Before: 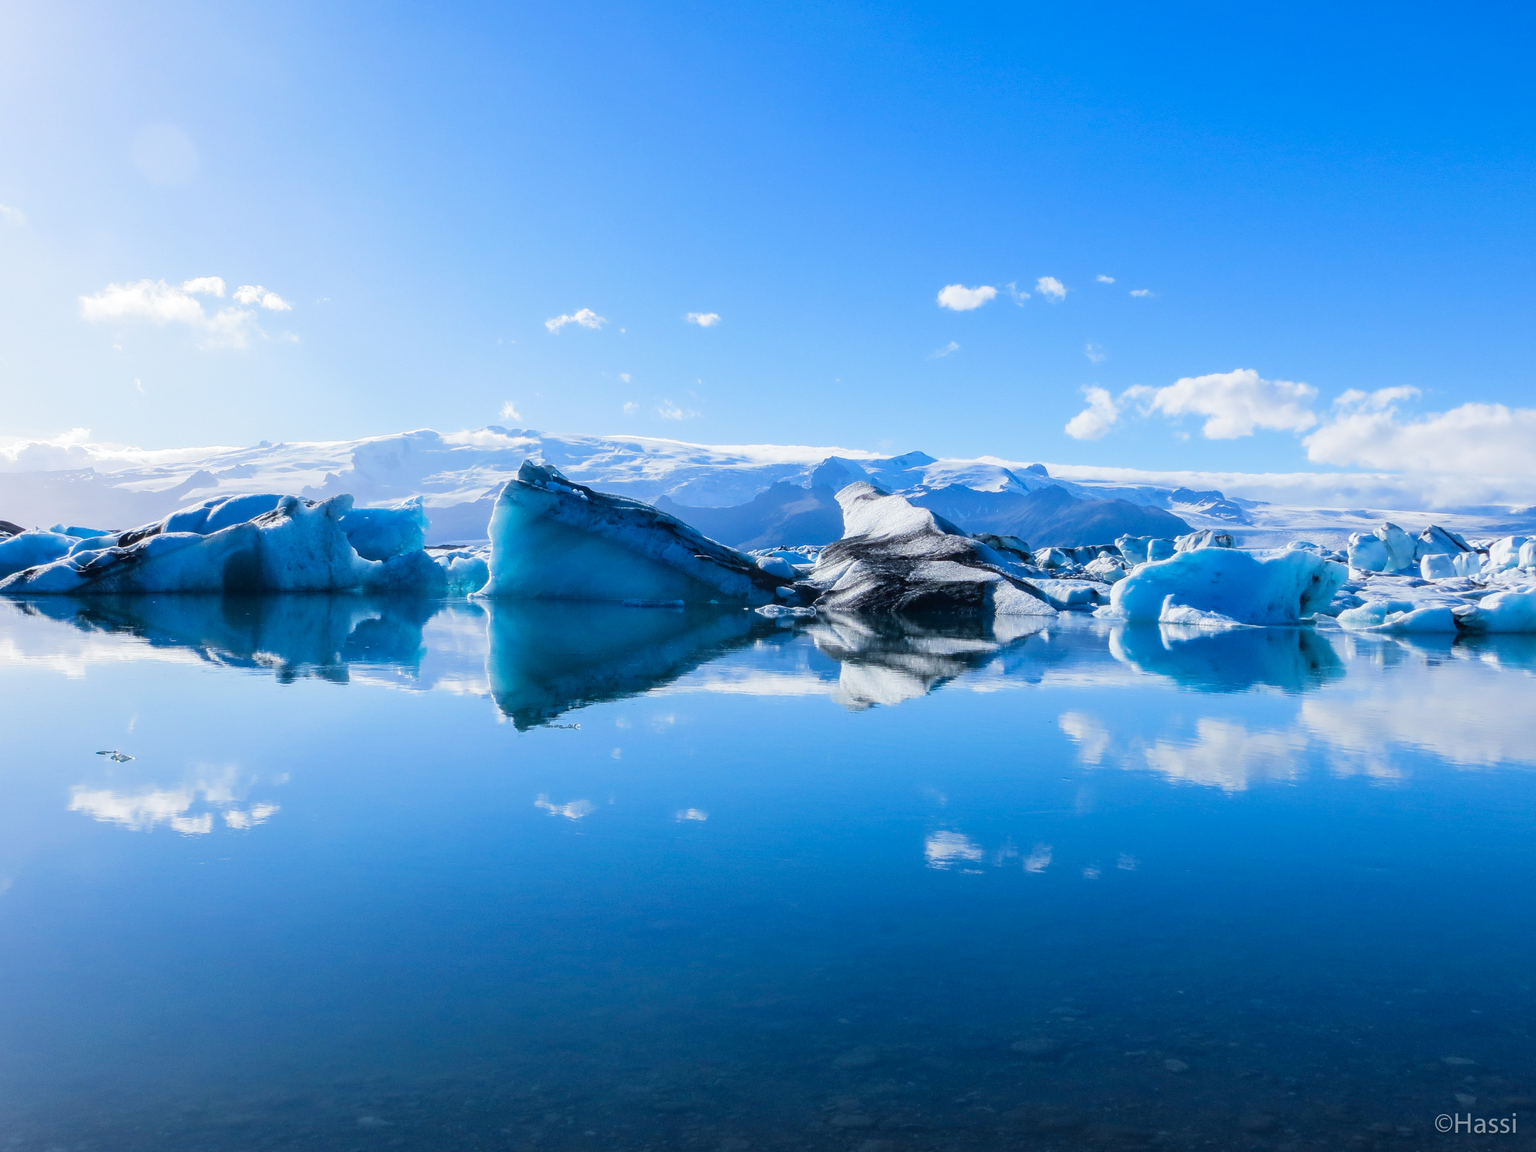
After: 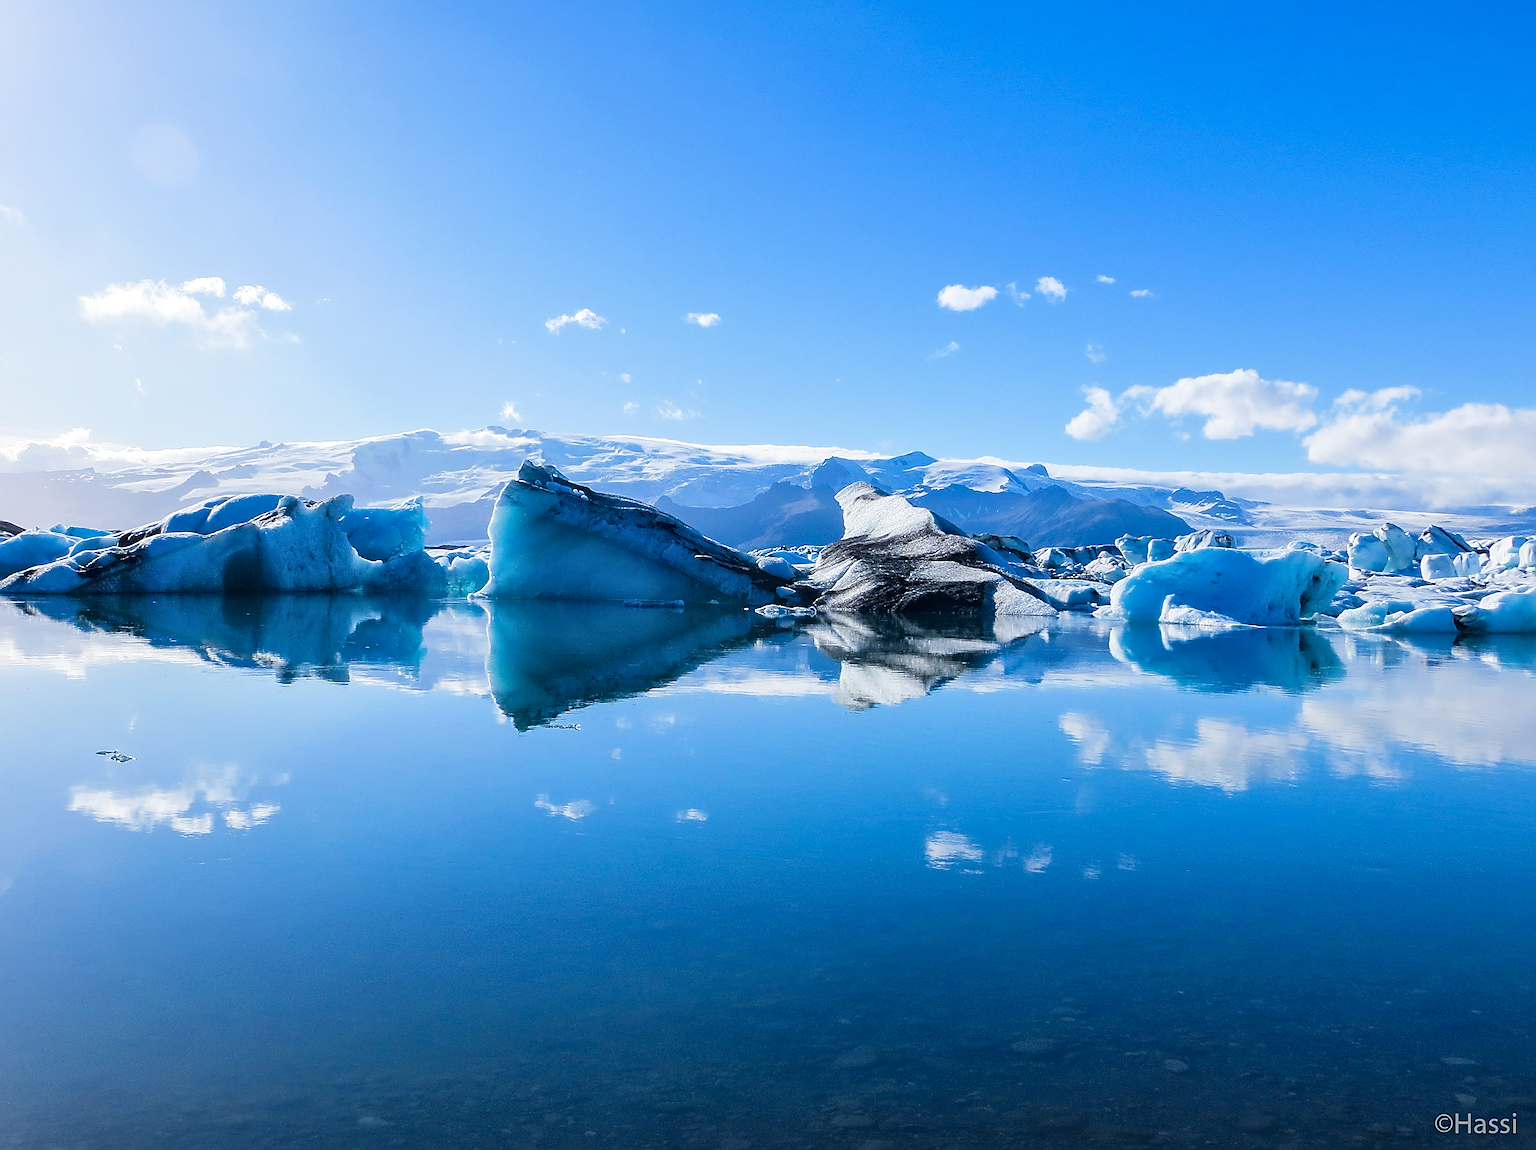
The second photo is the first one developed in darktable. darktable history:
local contrast: mode bilateral grid, contrast 20, coarseness 50, detail 120%, midtone range 0.2
sharpen: radius 1.4, amount 1.25, threshold 0.7
crop: bottom 0.071%
